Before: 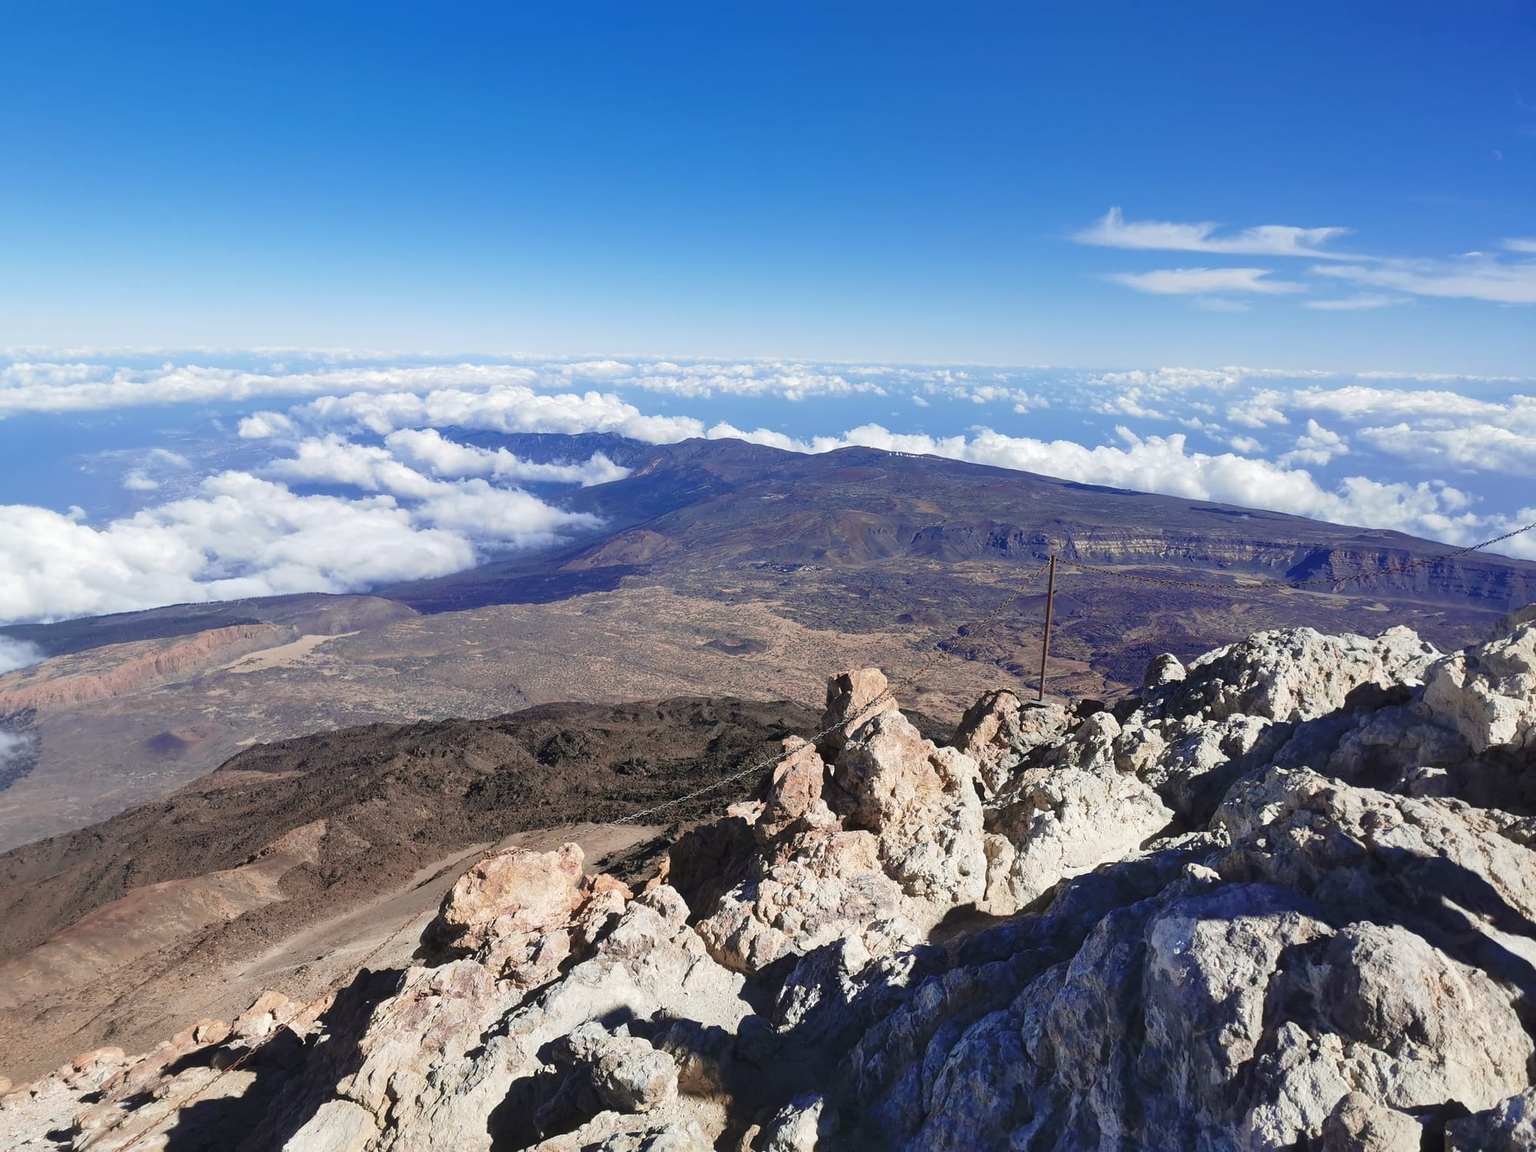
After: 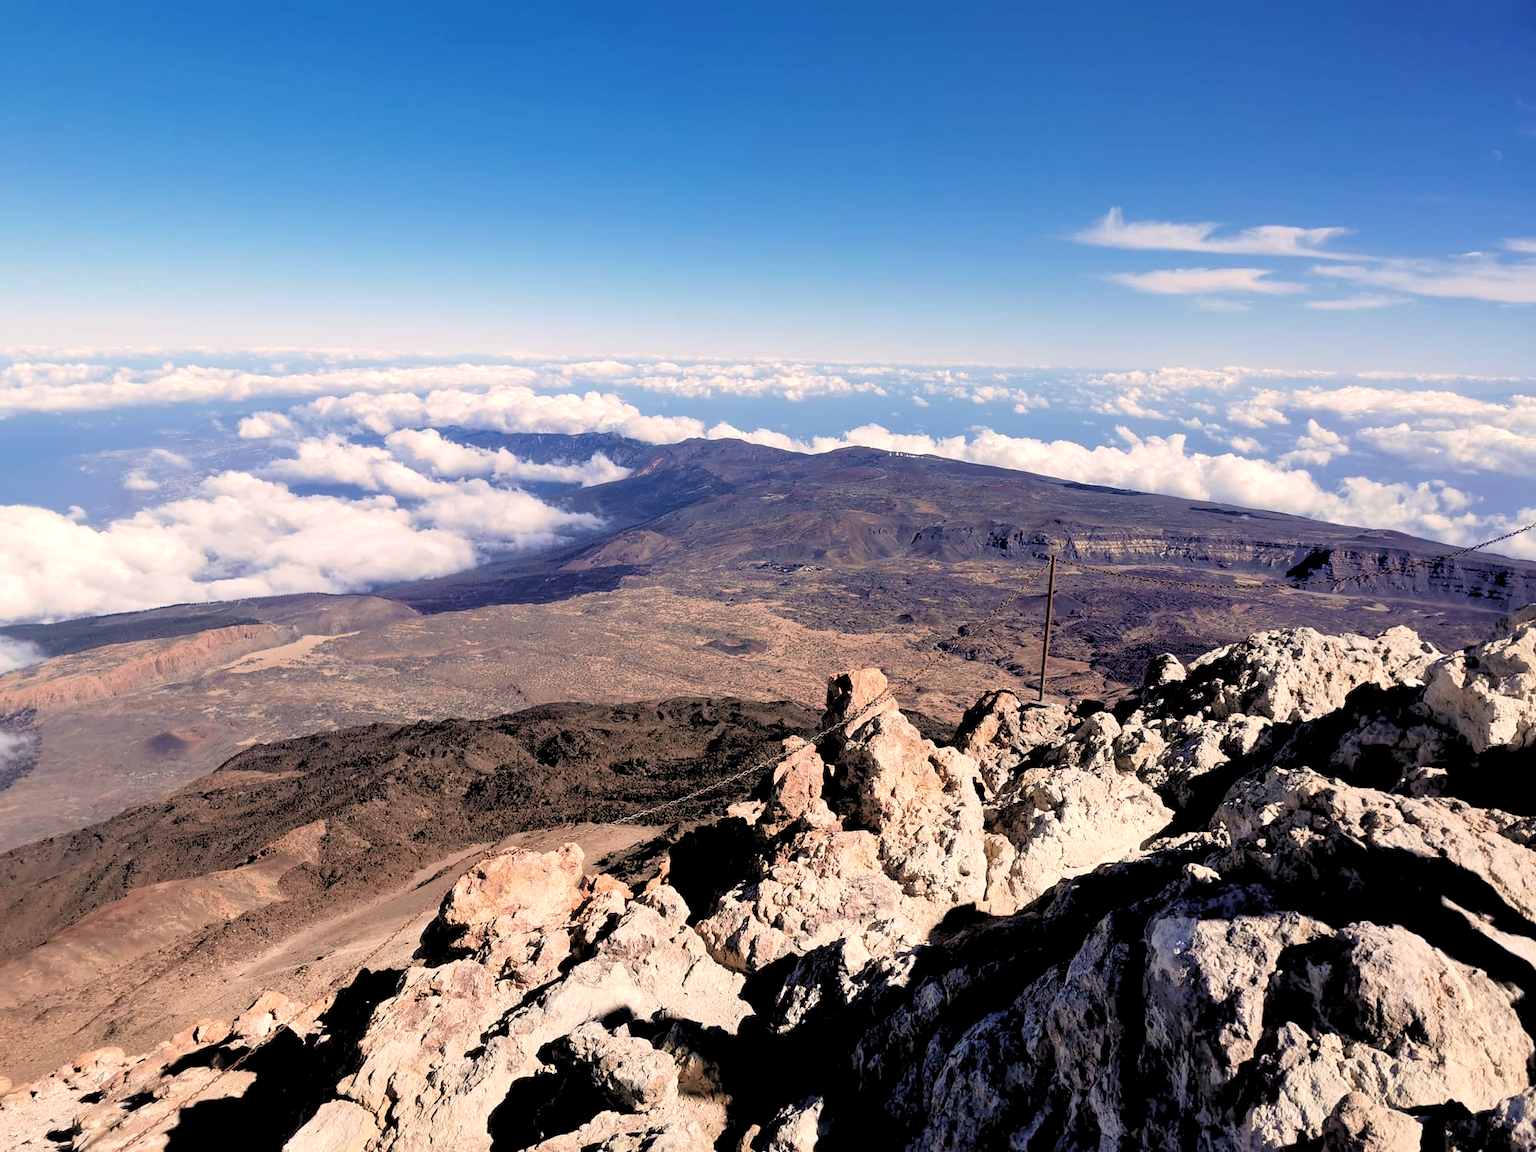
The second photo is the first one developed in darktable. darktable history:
white balance: red 1.127, blue 0.943
rgb levels: levels [[0.029, 0.461, 0.922], [0, 0.5, 1], [0, 0.5, 1]]
